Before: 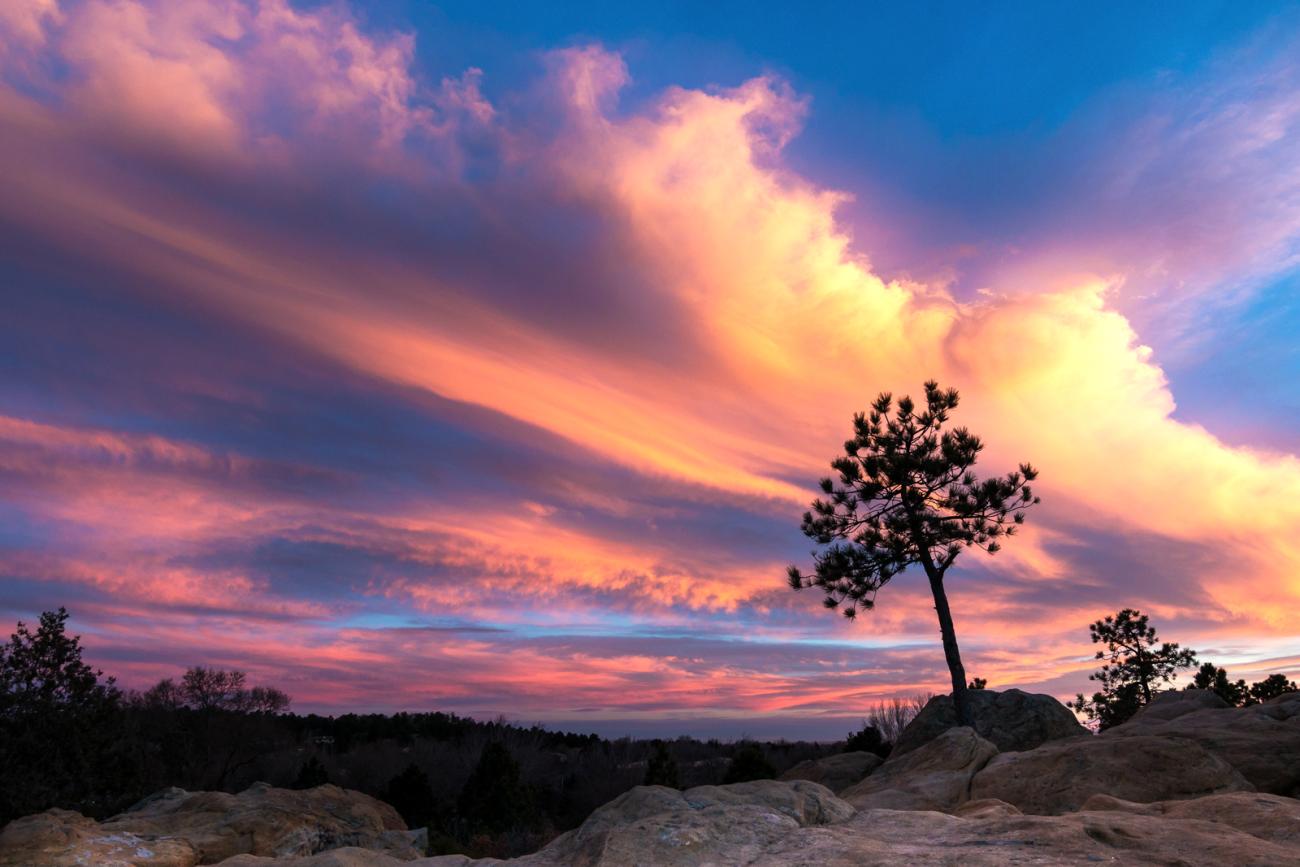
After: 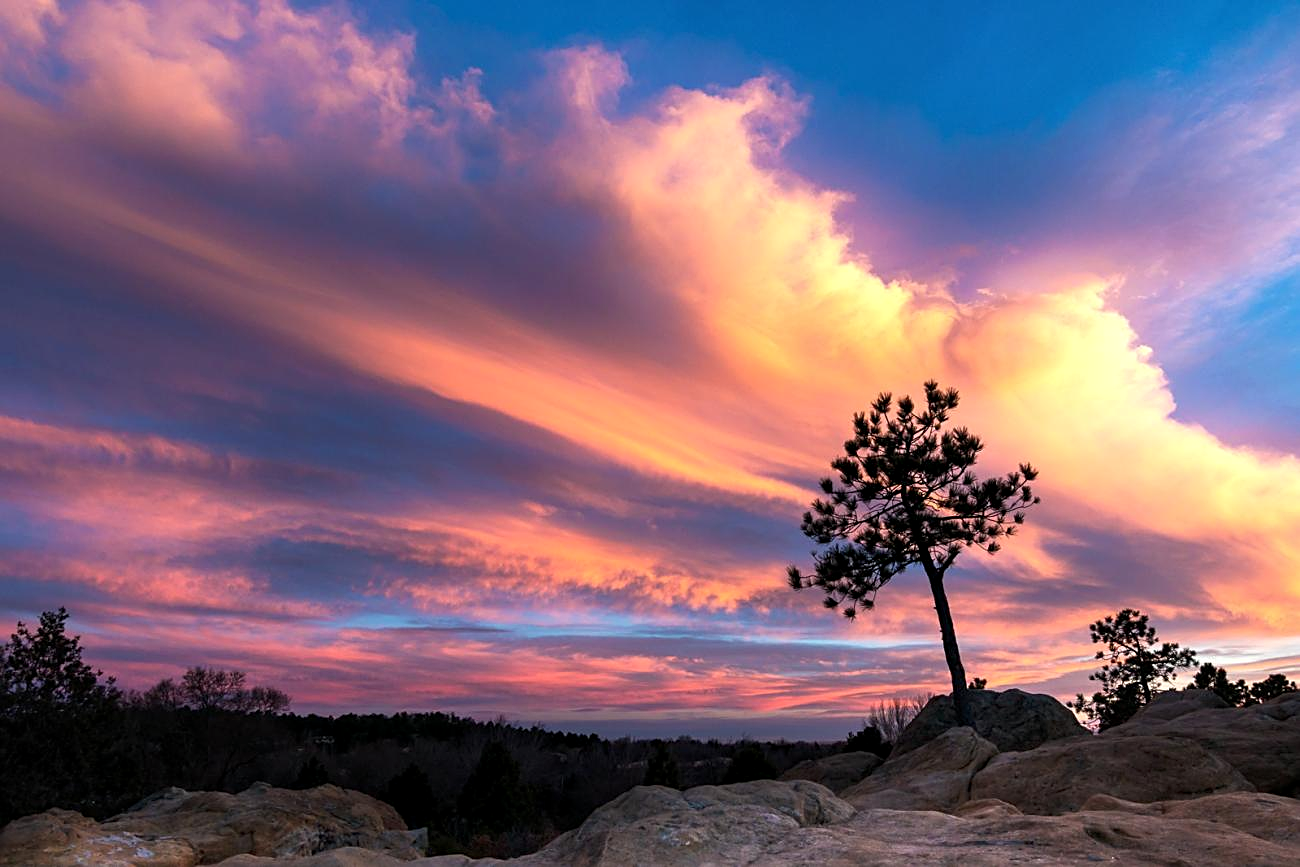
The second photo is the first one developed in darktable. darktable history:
sharpen: radius 1.967
contrast equalizer: octaves 7, y [[0.6 ×6], [0.55 ×6], [0 ×6], [0 ×6], [0 ×6]], mix 0.15
